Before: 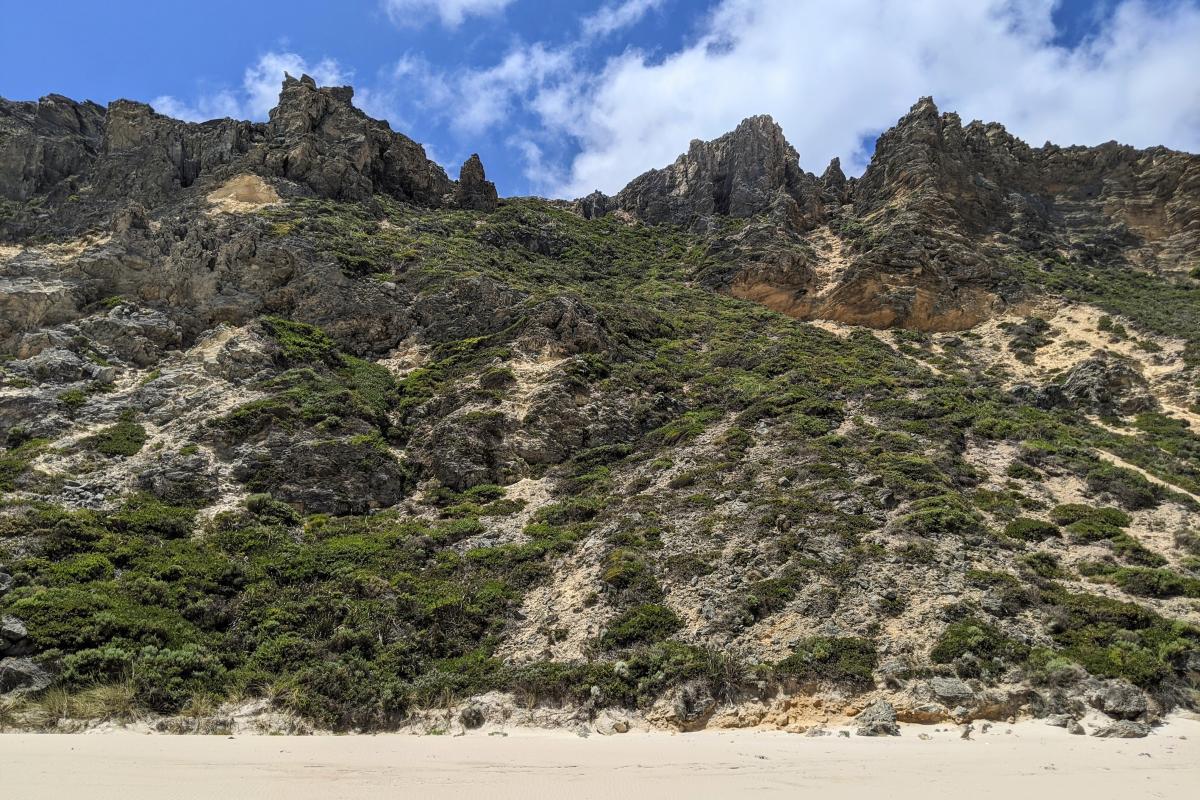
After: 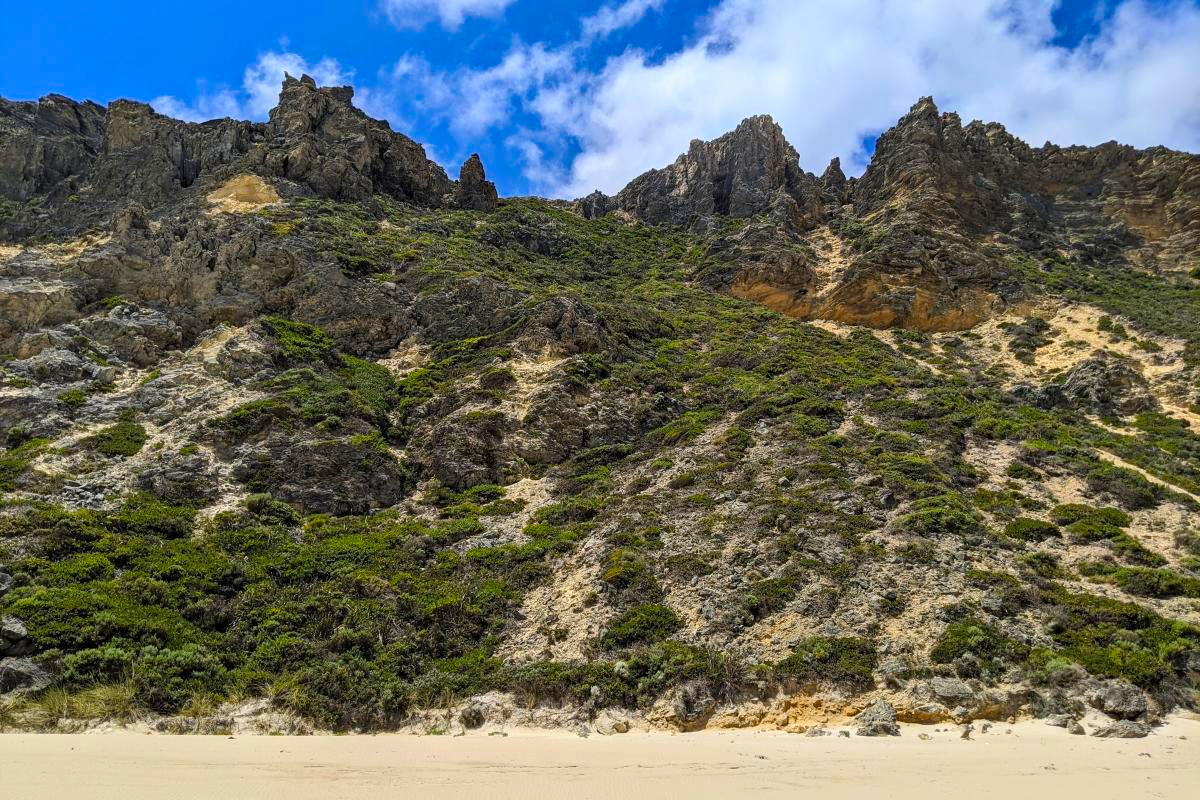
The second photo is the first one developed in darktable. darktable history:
color balance rgb: linear chroma grading › global chroma 9.748%, perceptual saturation grading › global saturation 30.544%
haze removal: compatibility mode true, adaptive false
